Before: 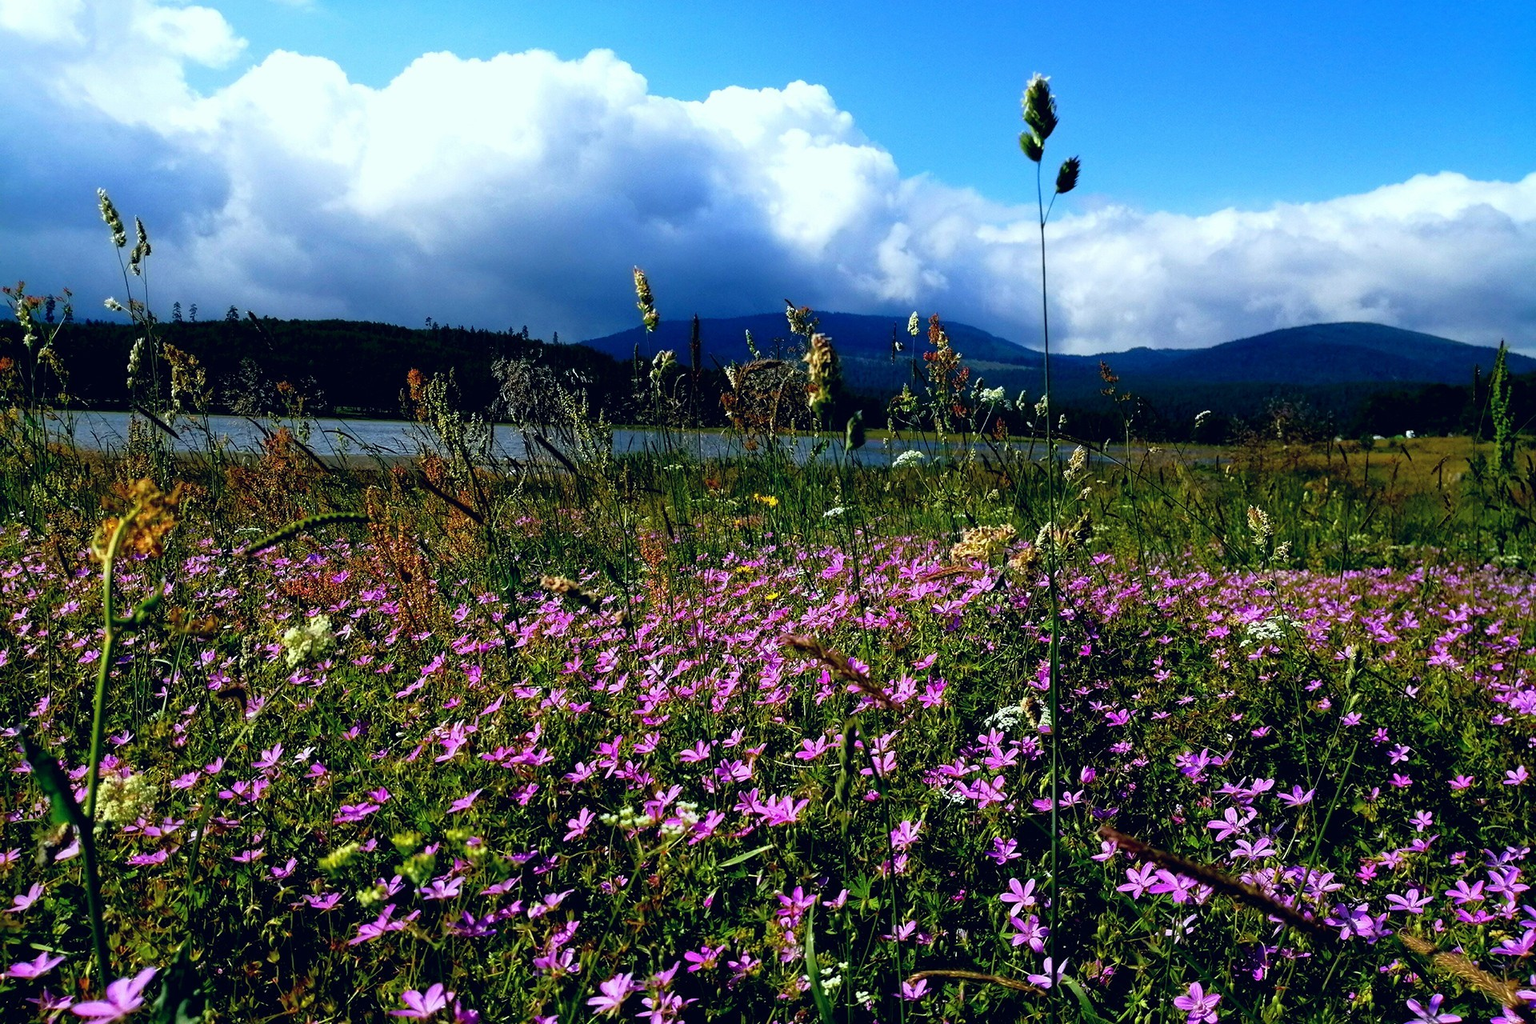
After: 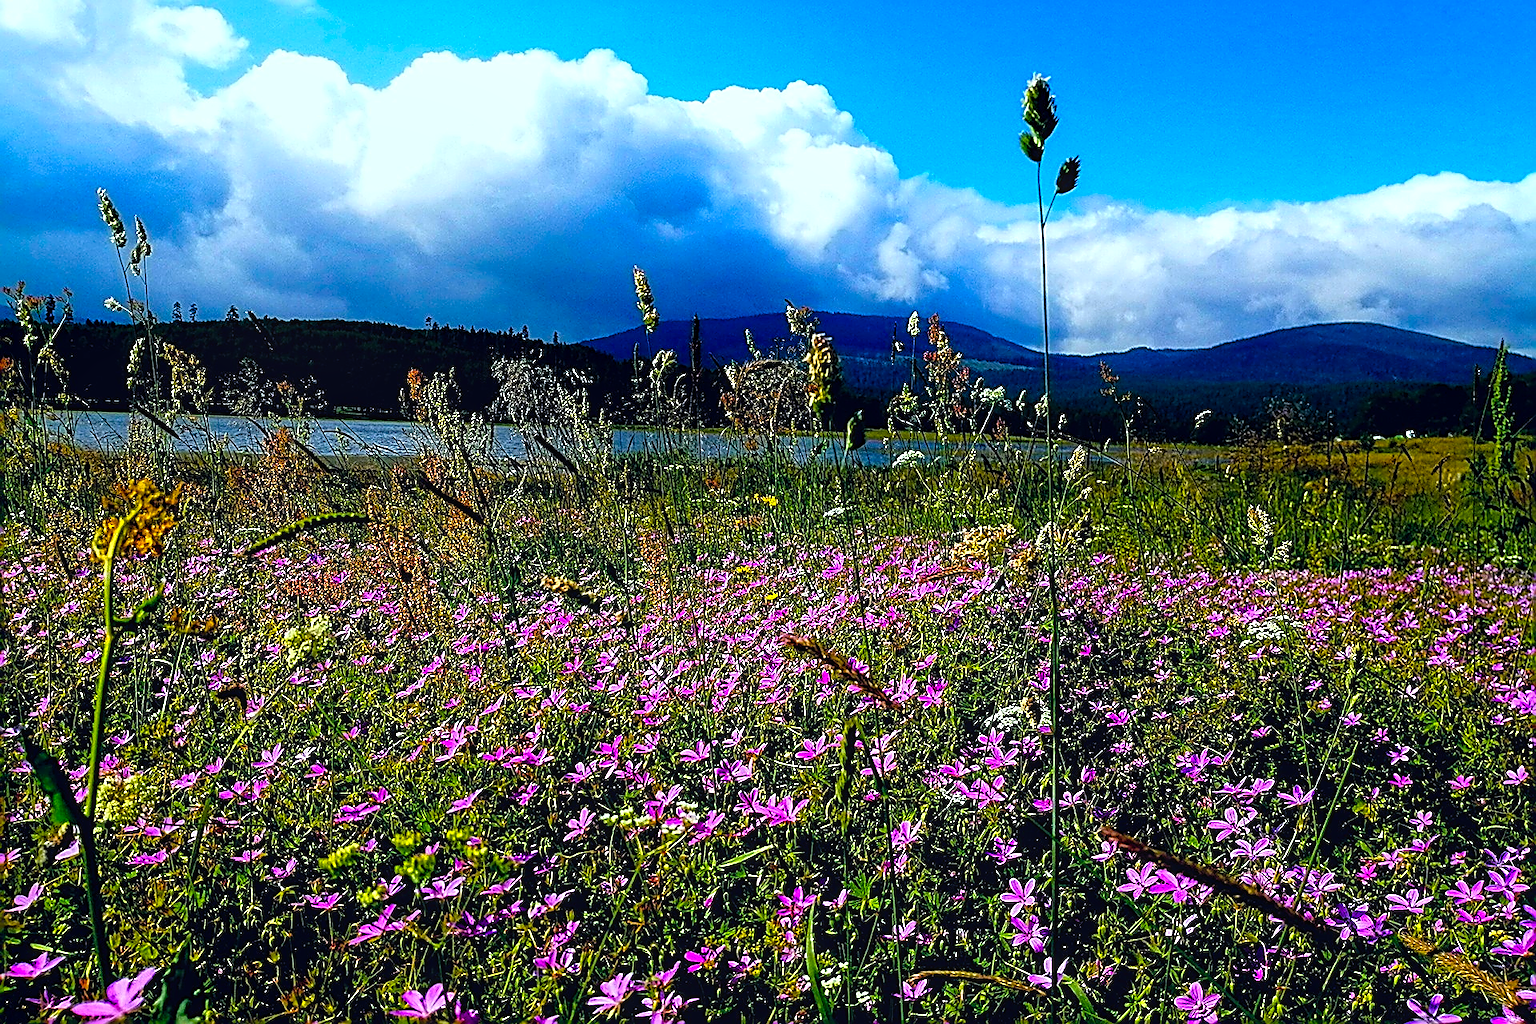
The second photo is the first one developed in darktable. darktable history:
color balance rgb: linear chroma grading › global chroma 15%, perceptual saturation grading › global saturation 30%
sharpen: amount 2
local contrast: on, module defaults
